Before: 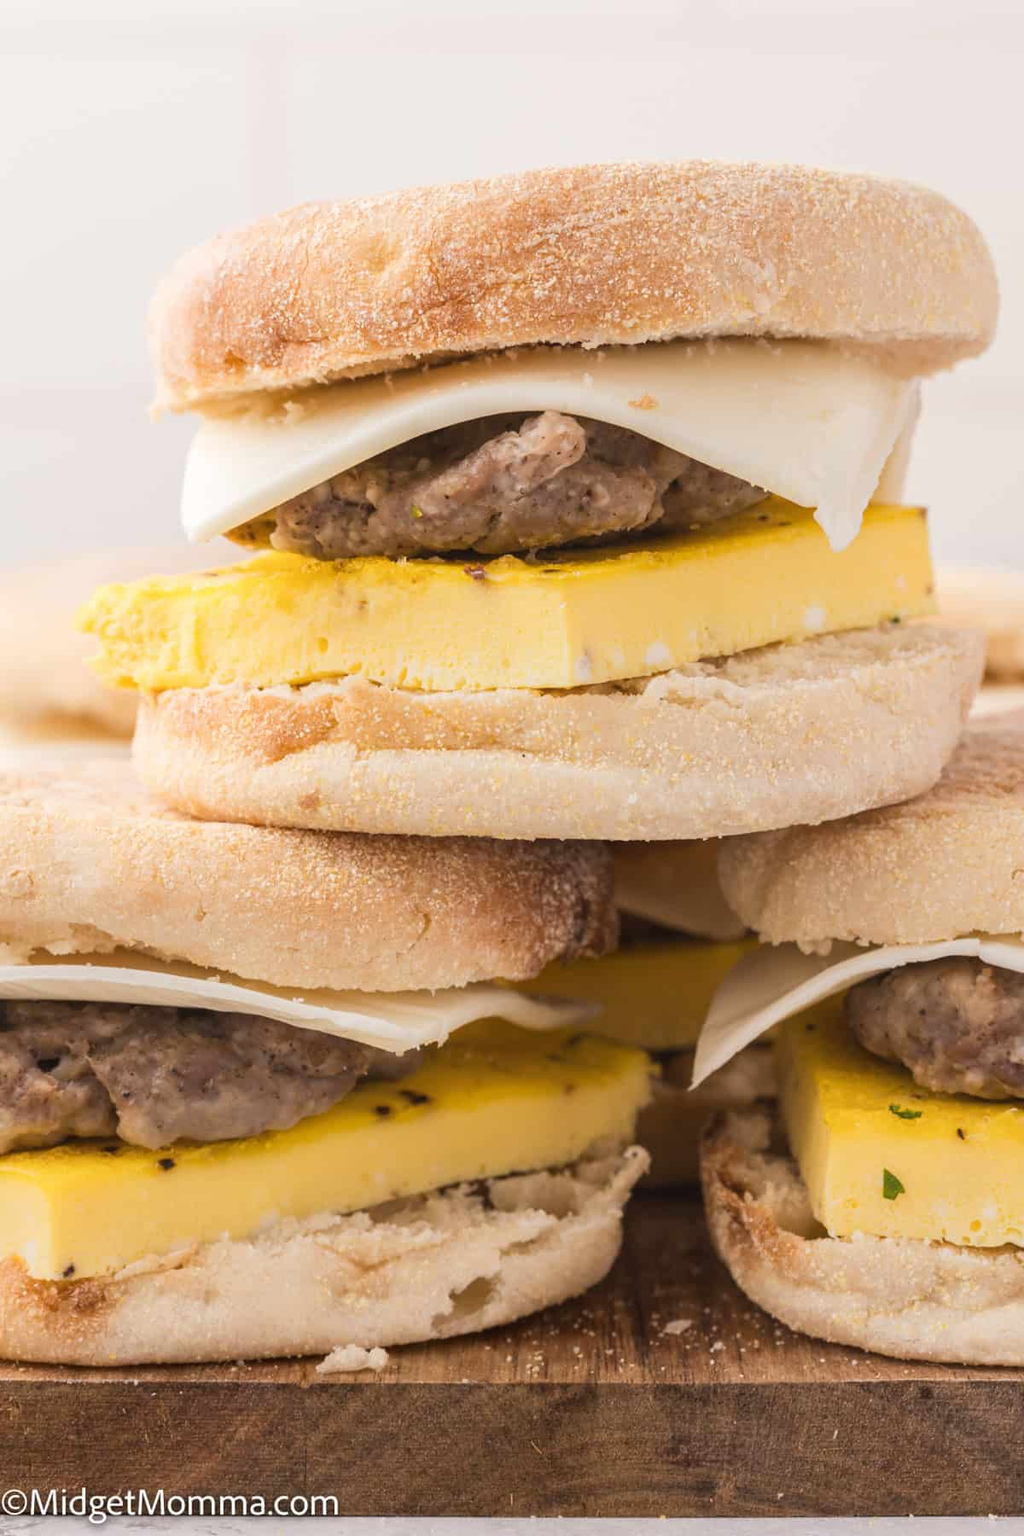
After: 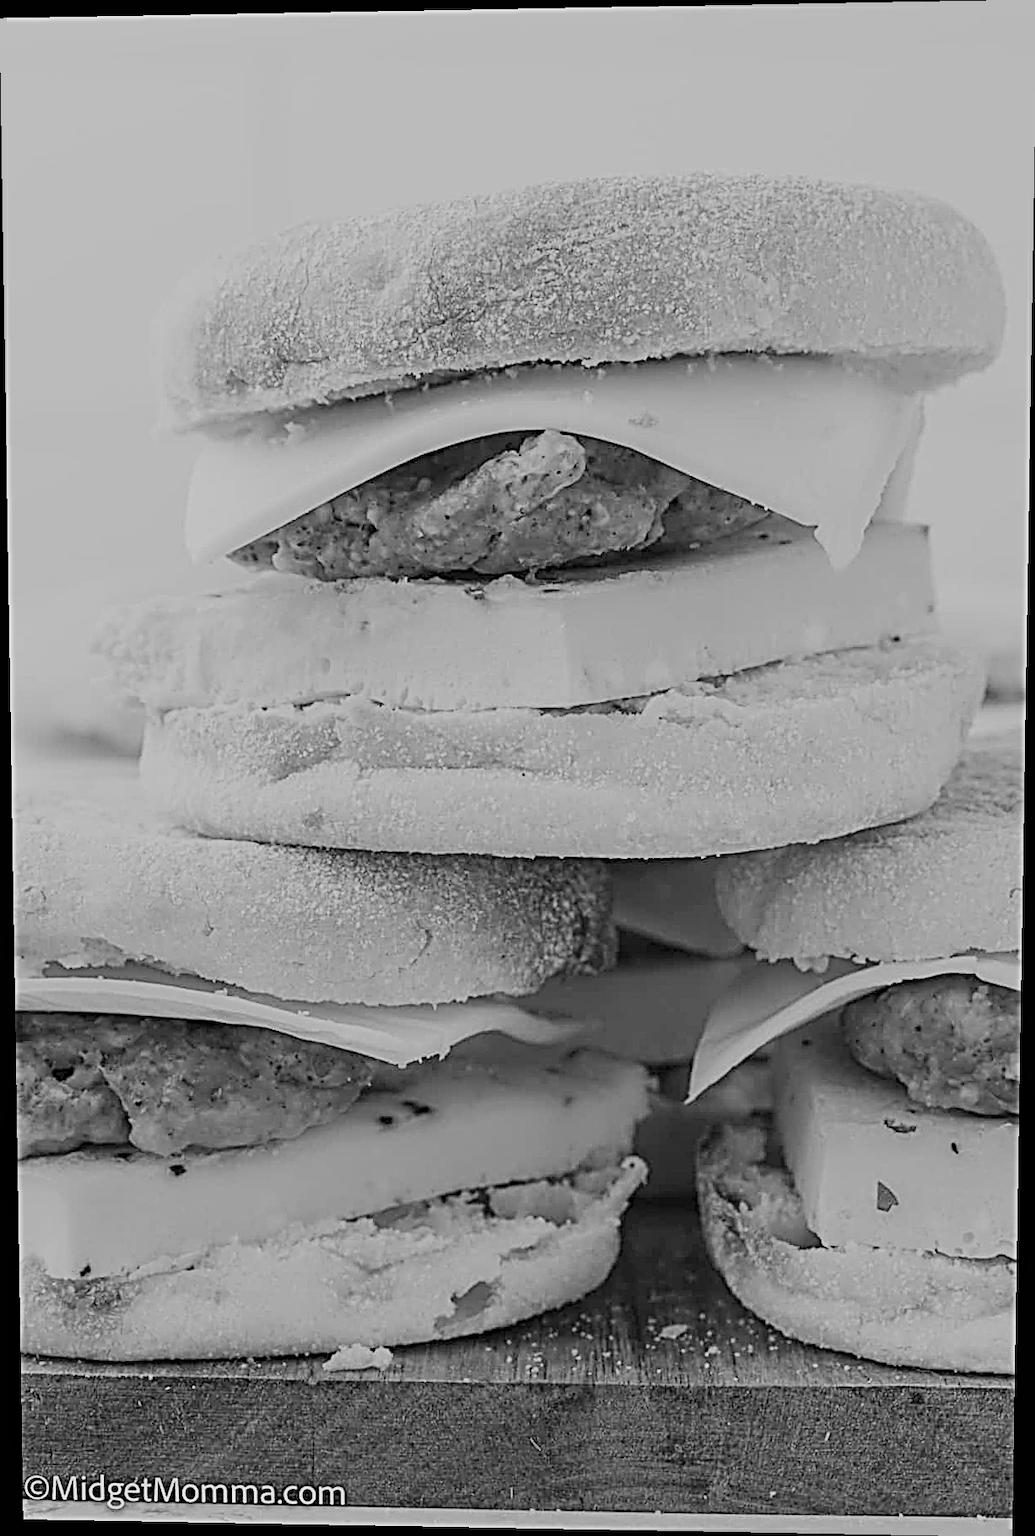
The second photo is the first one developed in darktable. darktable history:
sigmoid: contrast 1.05, skew -0.15
monochrome: on, module defaults
sharpen: radius 3.158, amount 1.731
rotate and perspective: lens shift (vertical) 0.048, lens shift (horizontal) -0.024, automatic cropping off
color balance rgb: perceptual saturation grading › global saturation 20%, global vibrance 20%
tone equalizer: on, module defaults
